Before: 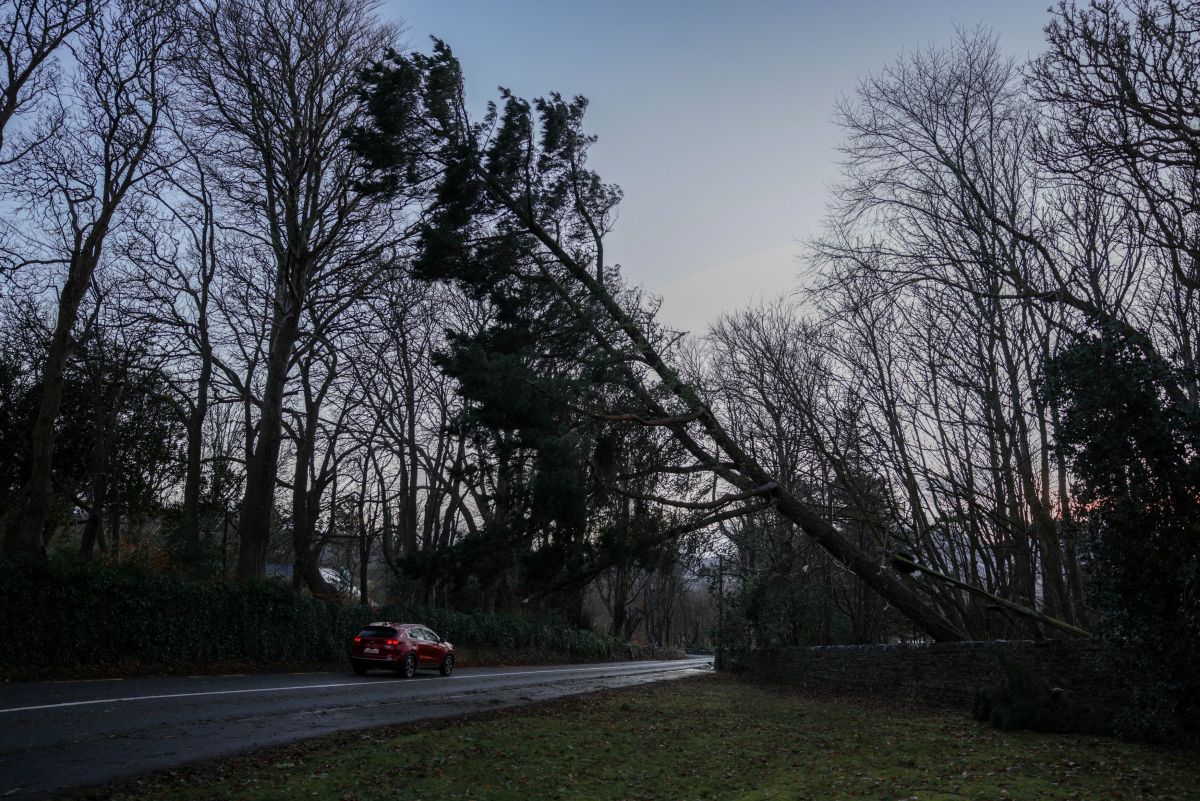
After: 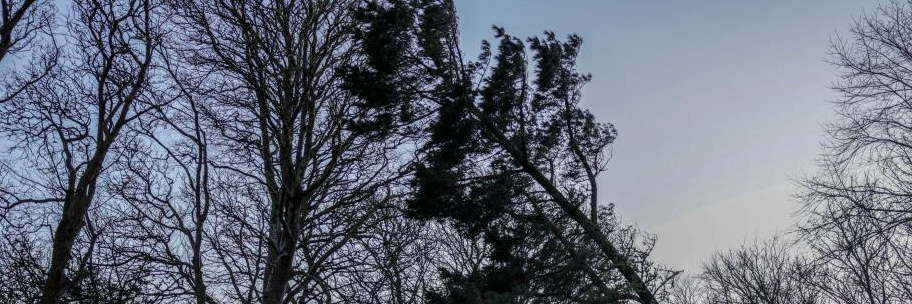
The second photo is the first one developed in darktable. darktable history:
crop: left 0.574%, top 7.634%, right 23.421%, bottom 54.298%
local contrast: on, module defaults
